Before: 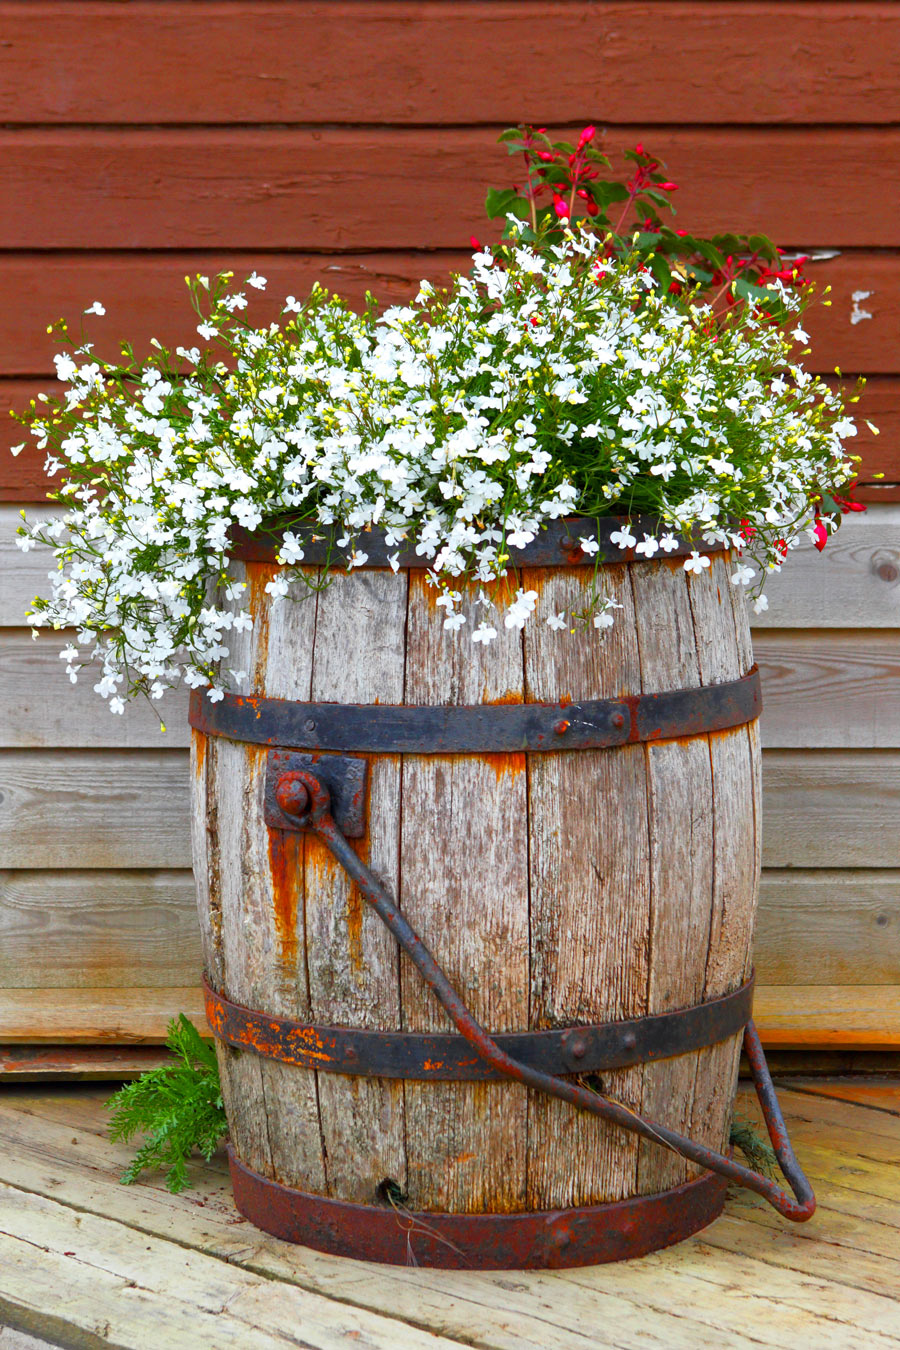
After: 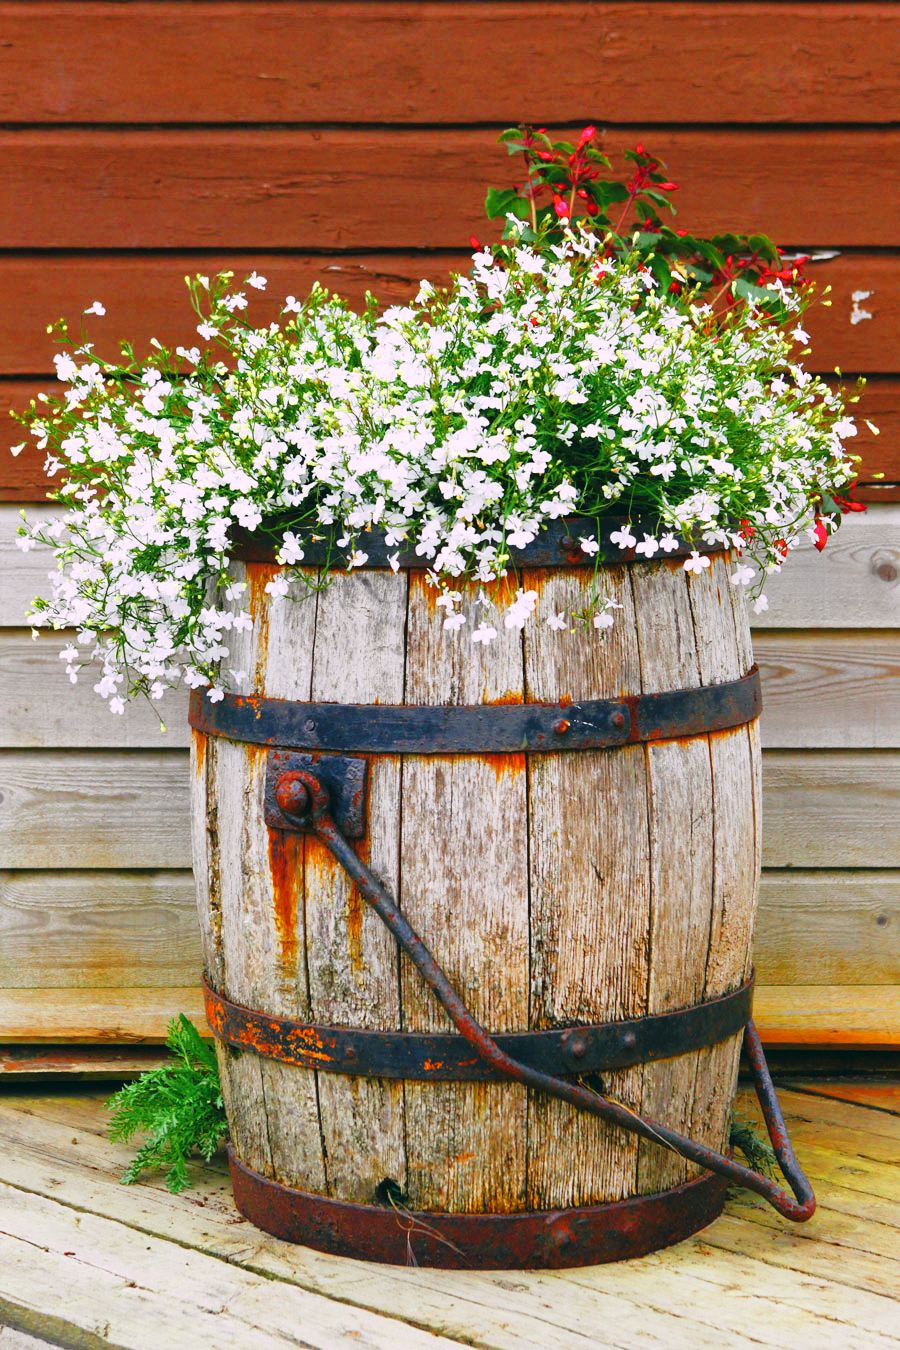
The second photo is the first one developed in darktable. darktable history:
tone curve: curves: ch0 [(0, 0) (0.003, 0.042) (0.011, 0.043) (0.025, 0.047) (0.044, 0.059) (0.069, 0.07) (0.1, 0.085) (0.136, 0.107) (0.177, 0.139) (0.224, 0.185) (0.277, 0.258) (0.335, 0.34) (0.399, 0.434) (0.468, 0.526) (0.543, 0.623) (0.623, 0.709) (0.709, 0.794) (0.801, 0.866) (0.898, 0.919) (1, 1)], preserve colors none
color look up table: target L [101.83, 98.42, 91.95, 85.73, 75.63, 70.49, 70.93, 70.28, 52.98, 50.78, 25.52, 201.25, 84.61, 80.57, 70.53, 60.46, 57.16, 61.27, 55.58, 49.46, 47.46, 43.63, 30.27, 24.55, 23.4, 9.722, 96.53, 76.55, 75.72, 63.94, 64.26, 58.74, 53.73, 48.64, 56.46, 38.37, 34.04, 34.18, 17.13, 18.76, 14.32, 92.32, 89.39, 69.79, 63.56, 66.14, 42.12, 32.62, 12.25], target a [-2.765, -26.35, -29.57, -18.59, -18.45, -1.486, -51.64, -24.48, -43.2, -21.07, -22.07, 0, 12.03, 4.698, 26.91, 39.76, 31.22, 6.415, 50.34, 68.12, 55.93, 24.29, 2.74, 29.41, -5.442, 13.09, 15.28, 9.616, 29.72, 24.97, 50.47, 63.94, 15.19, 5.965, 55.41, 51.42, 32.91, 45.98, 9.613, 24.72, 18.91, -26.34, -21.1, -1.169, -6.884, -27.02, -8.6, -12.74, -20.31], target b [14.68, 38.44, 16.85, 7.01, 21.95, 9.504, 40.33, 56.2, 32.87, 36.59, 14.37, -0.001, 23.11, 59.33, 47.77, 56.39, 18.74, 35.76, 41.97, 16.17, 50.05, 41.96, 2.315, 32.59, 23.11, 11.57, -7.29, -8.373, -2.279, -33.62, -7.483, -30.61, -58.19, -12.93, -50.29, -15.96, 2.116, -48.41, -30.53, -43.98, -17.83, -3.404, -18.68, -31.82, -11.45, 0.684, -31, -11.76, -6.171], num patches 49
